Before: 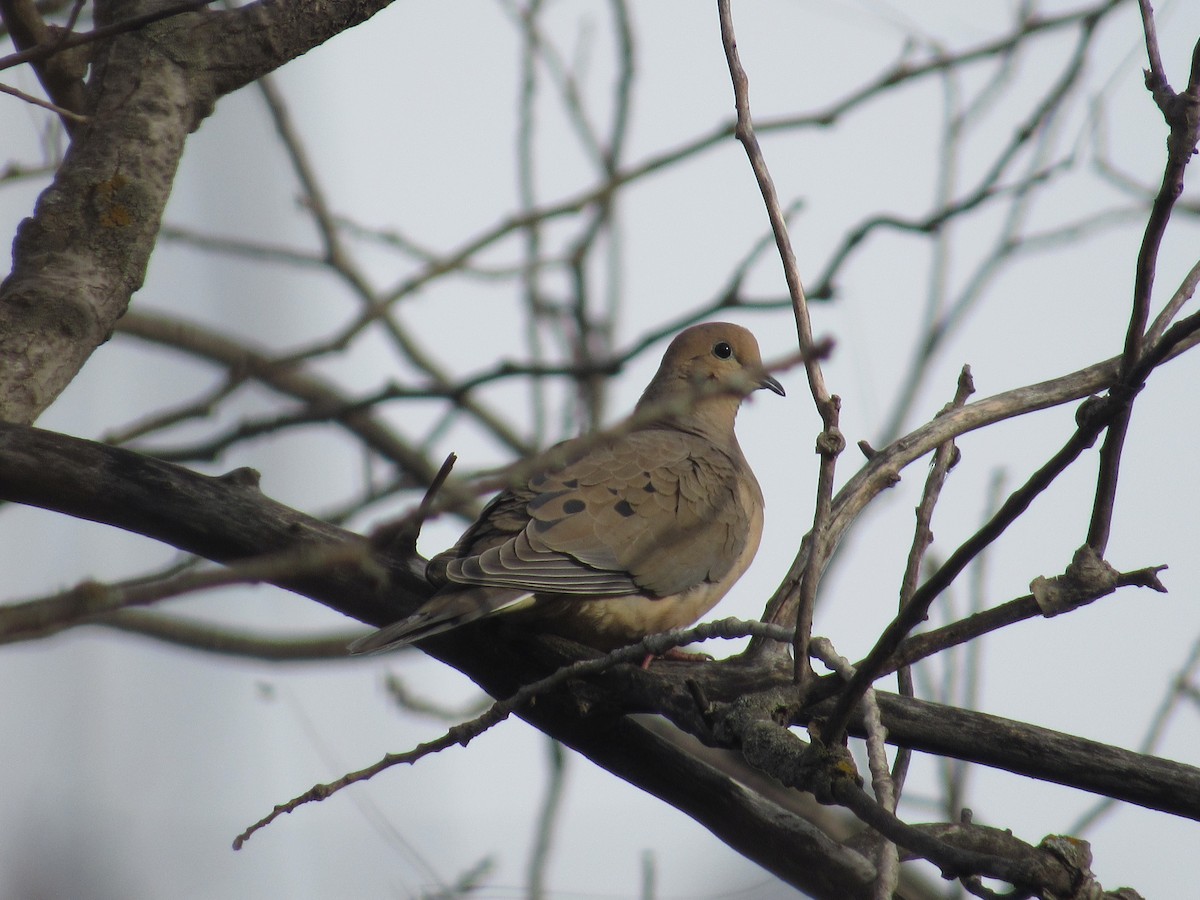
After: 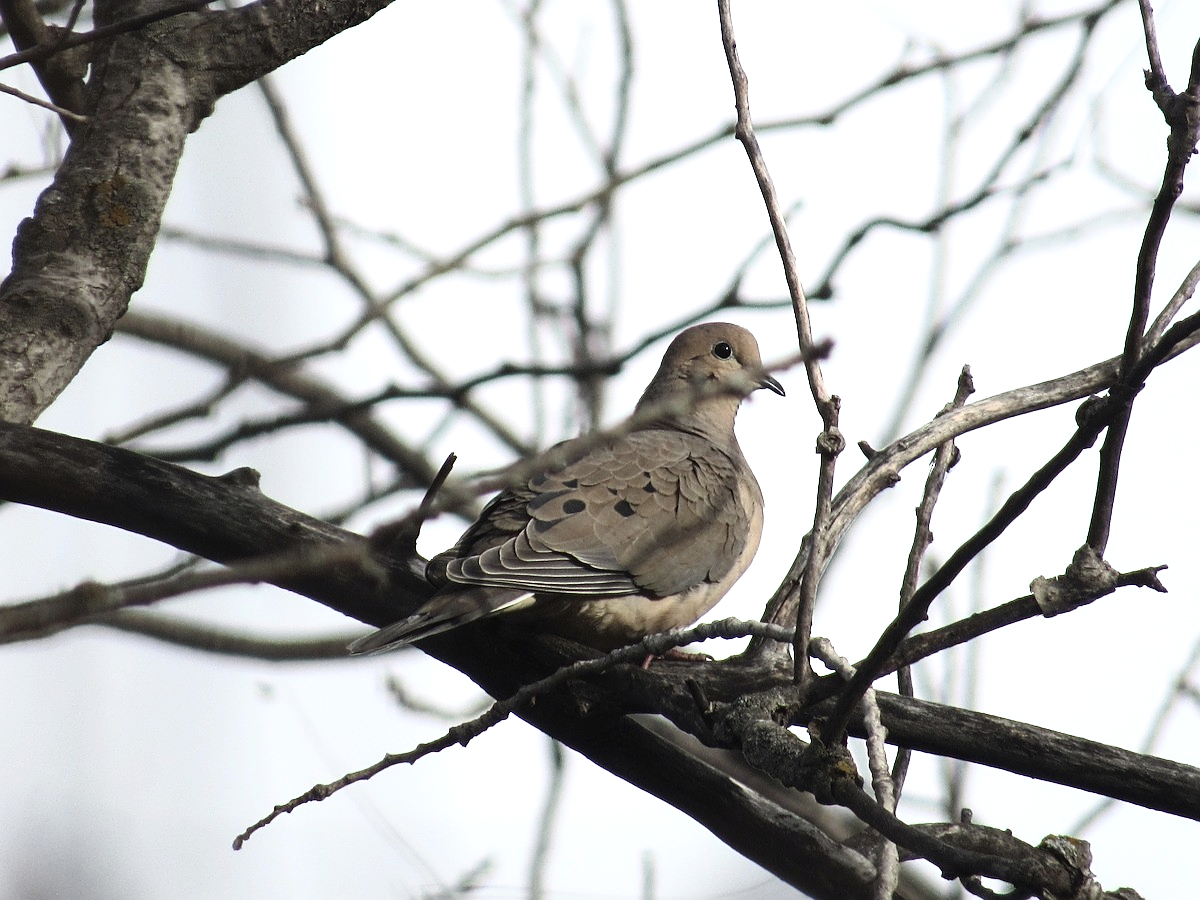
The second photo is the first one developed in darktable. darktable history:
exposure: black level correction 0, exposure 0.704 EV, compensate exposure bias true, compensate highlight preservation false
contrast brightness saturation: contrast 0.252, saturation -0.309
sharpen: on, module defaults
